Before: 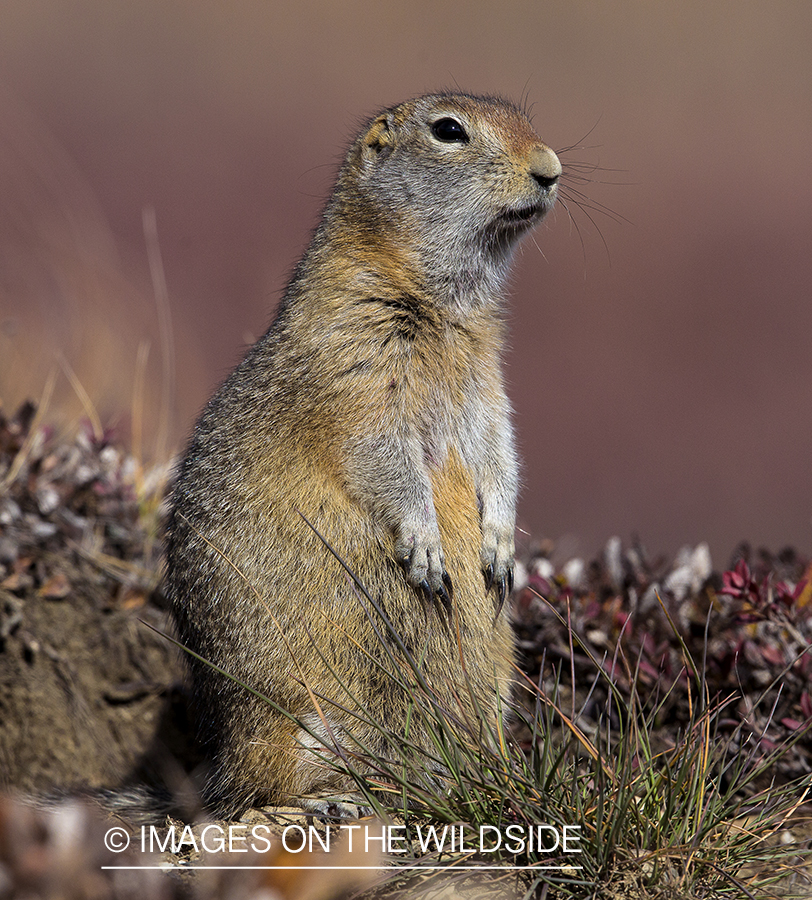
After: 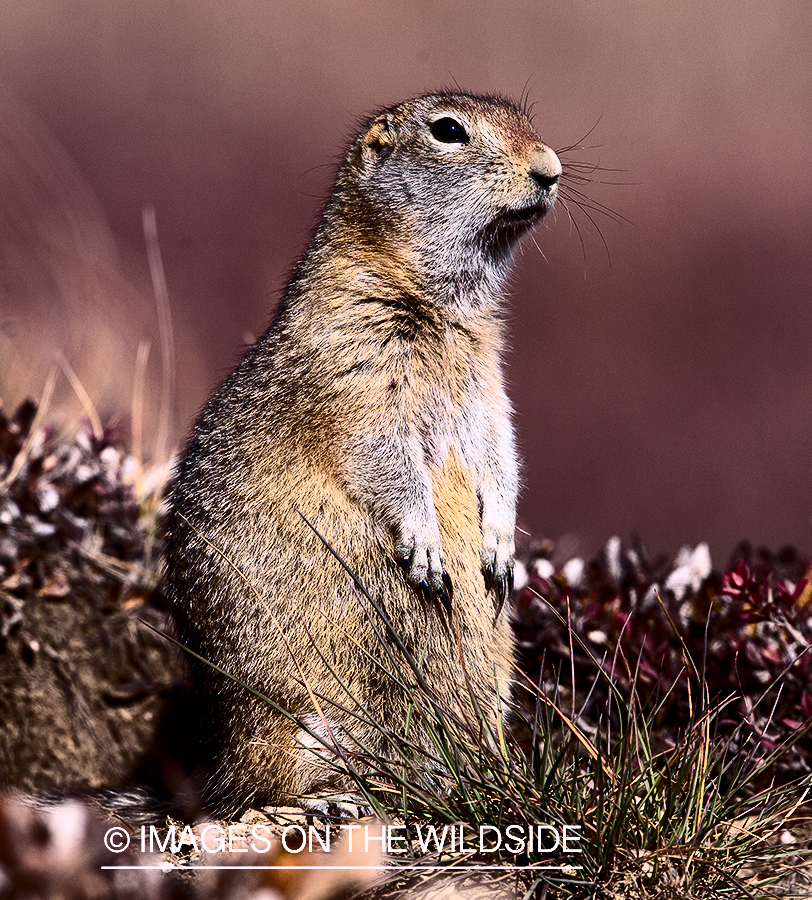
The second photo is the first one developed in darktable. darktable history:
shadows and highlights: shadows 30.86, highlights 0, soften with gaussian
contrast brightness saturation: contrast 0.5, saturation -0.1
white balance: red 1.05, blue 1.072
